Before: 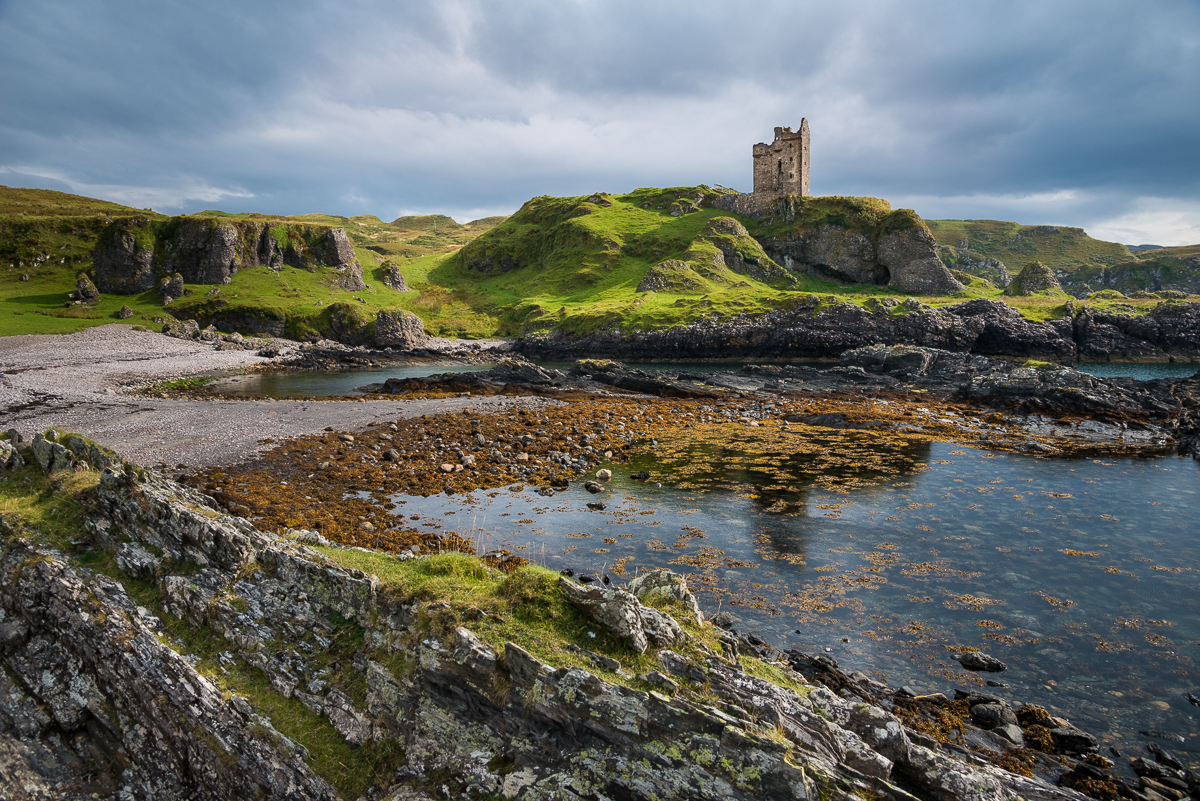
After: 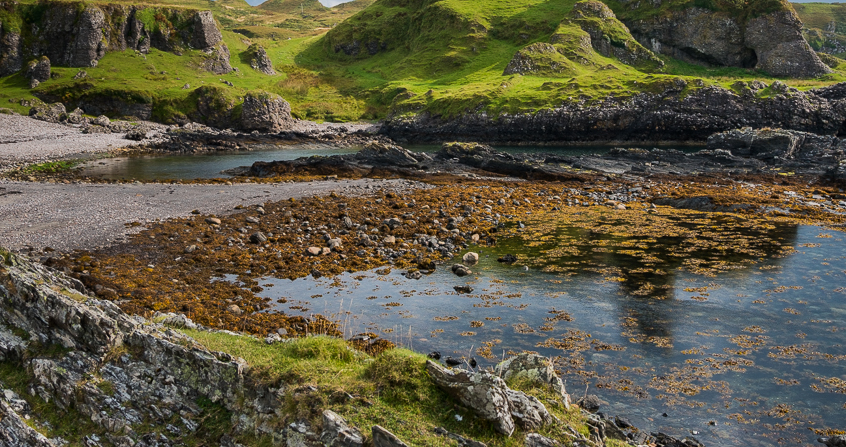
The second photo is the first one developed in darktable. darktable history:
crop: left 11.164%, top 27.142%, right 18.263%, bottom 16.948%
shadows and highlights: shadows -20.1, white point adjustment -2.06, highlights -34.94
